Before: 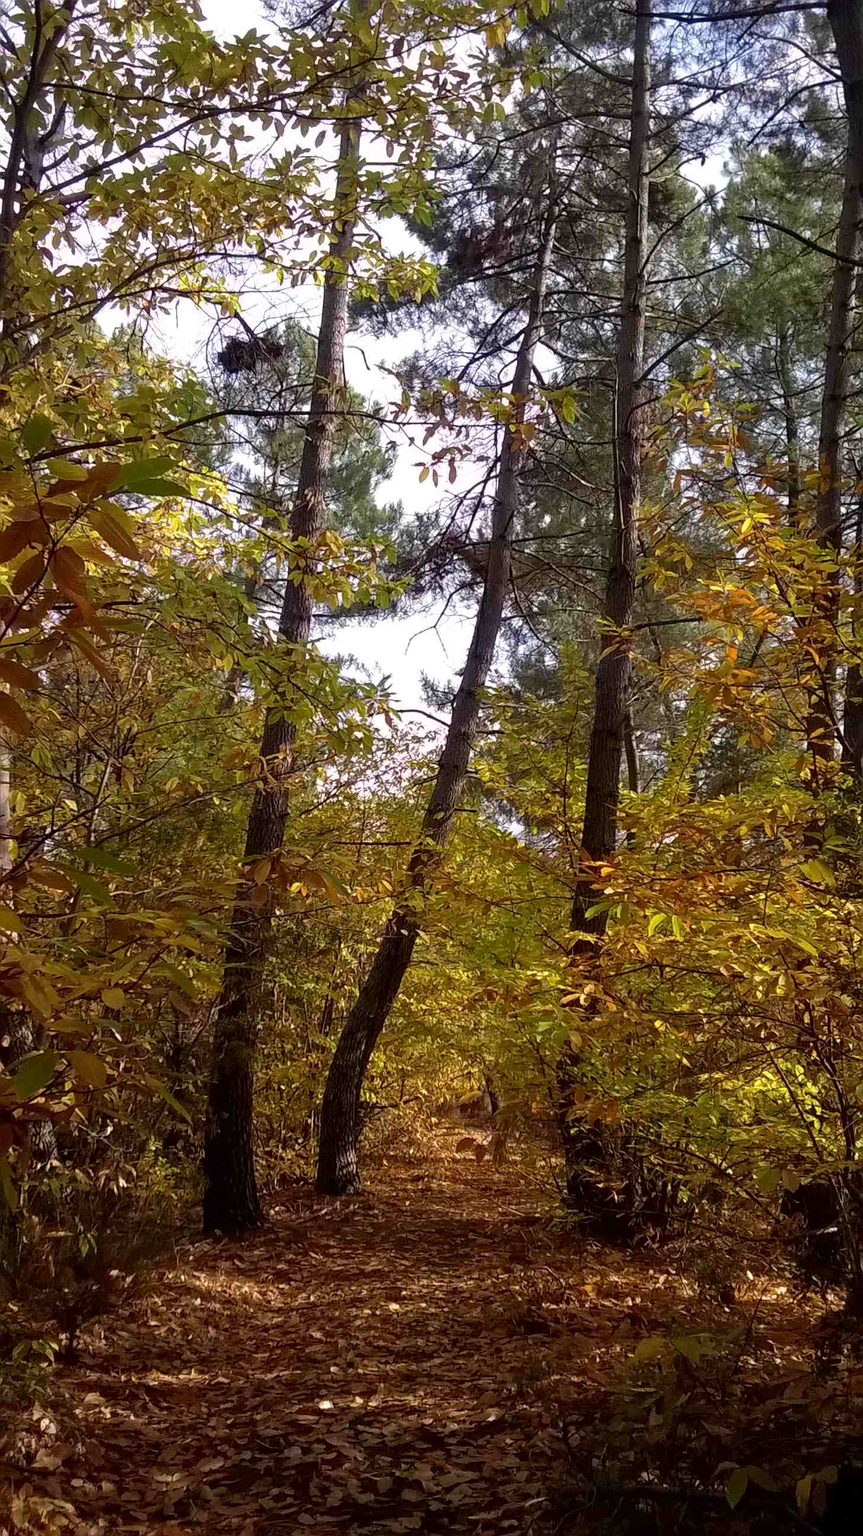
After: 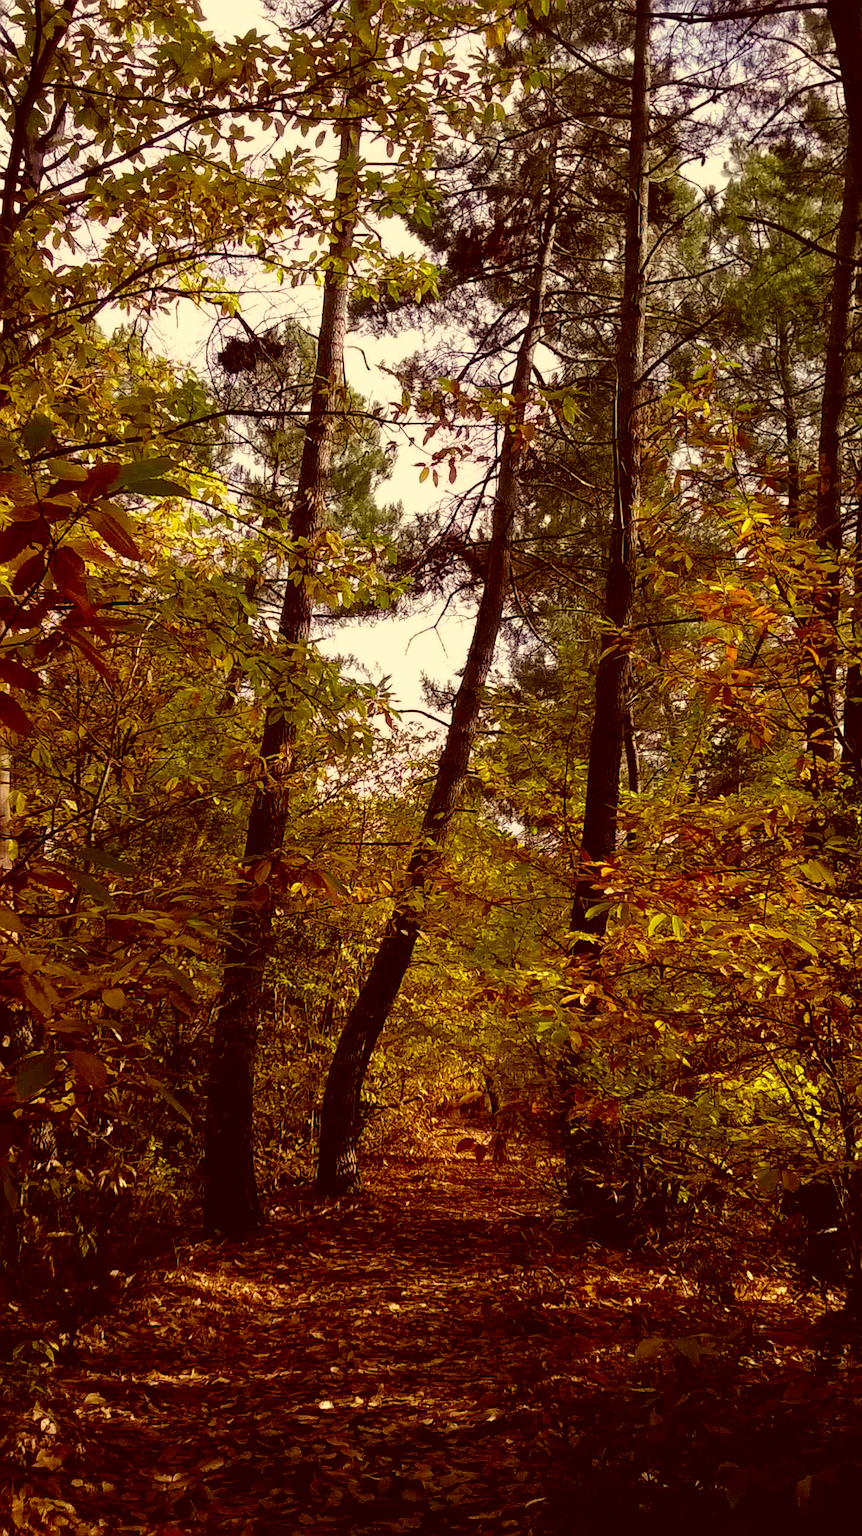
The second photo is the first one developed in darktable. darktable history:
tone curve: curves: ch0 [(0, 0) (0.068, 0.012) (0.183, 0.089) (0.341, 0.283) (0.547, 0.532) (0.828, 0.815) (1, 0.983)]; ch1 [(0, 0) (0.23, 0.166) (0.34, 0.308) (0.371, 0.337) (0.429, 0.411) (0.477, 0.462) (0.499, 0.5) (0.529, 0.537) (0.559, 0.582) (0.743, 0.798) (1, 1)]; ch2 [(0, 0) (0.431, 0.414) (0.498, 0.503) (0.524, 0.528) (0.568, 0.546) (0.6, 0.597) (0.634, 0.645) (0.728, 0.742) (1, 1)], preserve colors none
color correction: highlights a* 1.11, highlights b* 23.56, shadows a* 16.15, shadows b* 24.1
